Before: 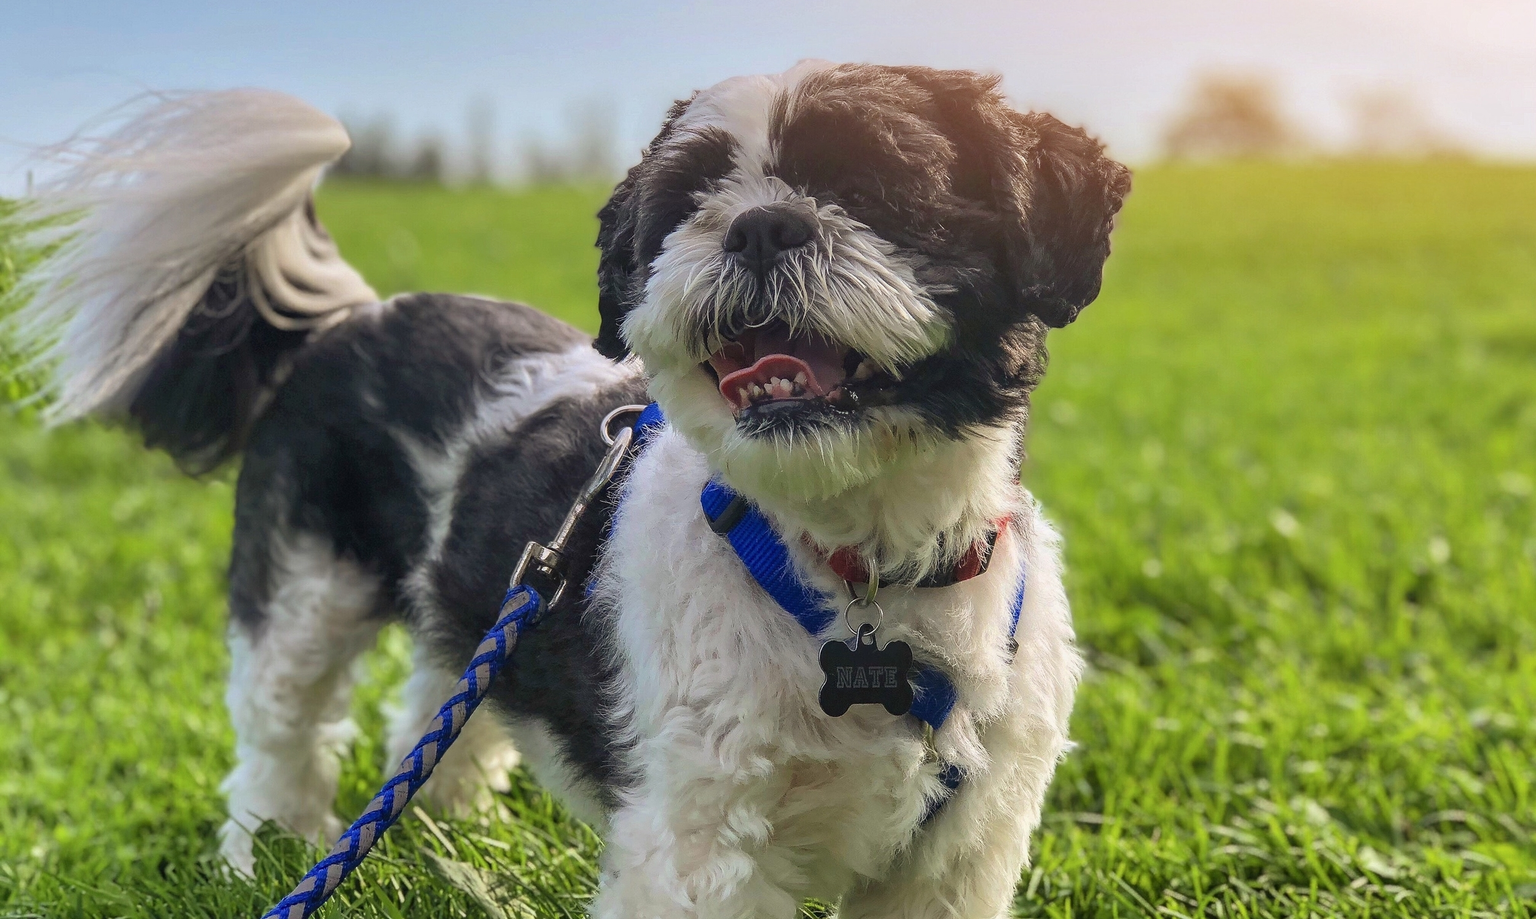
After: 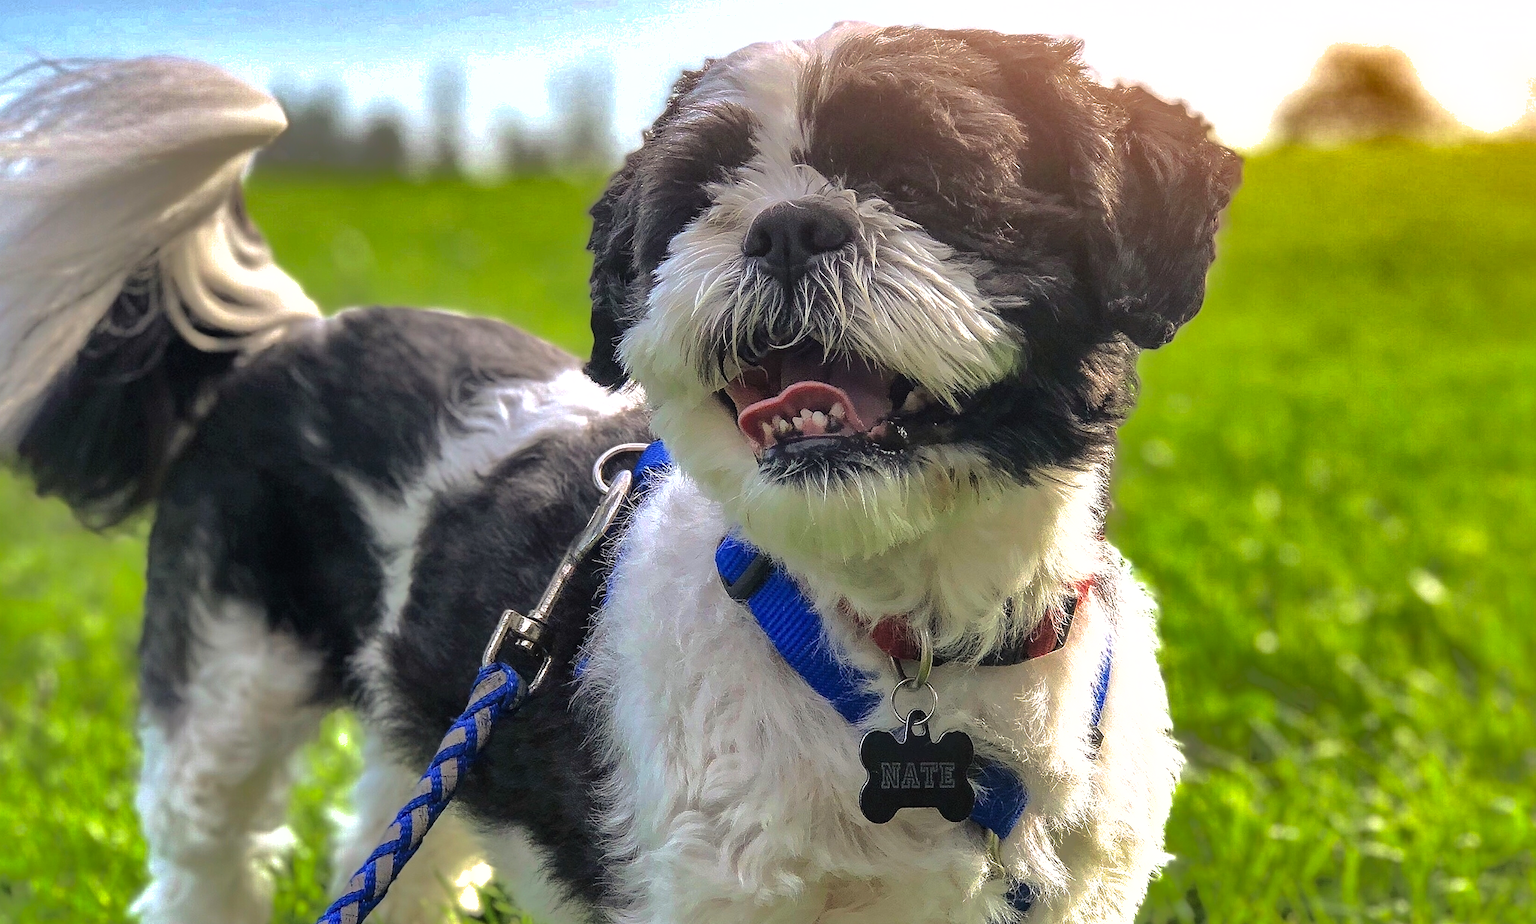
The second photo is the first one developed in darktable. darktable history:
shadows and highlights: shadows -18.95, highlights -73.58
tone equalizer: -8 EV -0.79 EV, -7 EV -0.714 EV, -6 EV -0.62 EV, -5 EV -0.421 EV, -3 EV 0.382 EV, -2 EV 0.6 EV, -1 EV 0.701 EV, +0 EV 0.766 EV
crop and rotate: left 7.506%, top 4.599%, right 10.535%, bottom 12.942%
